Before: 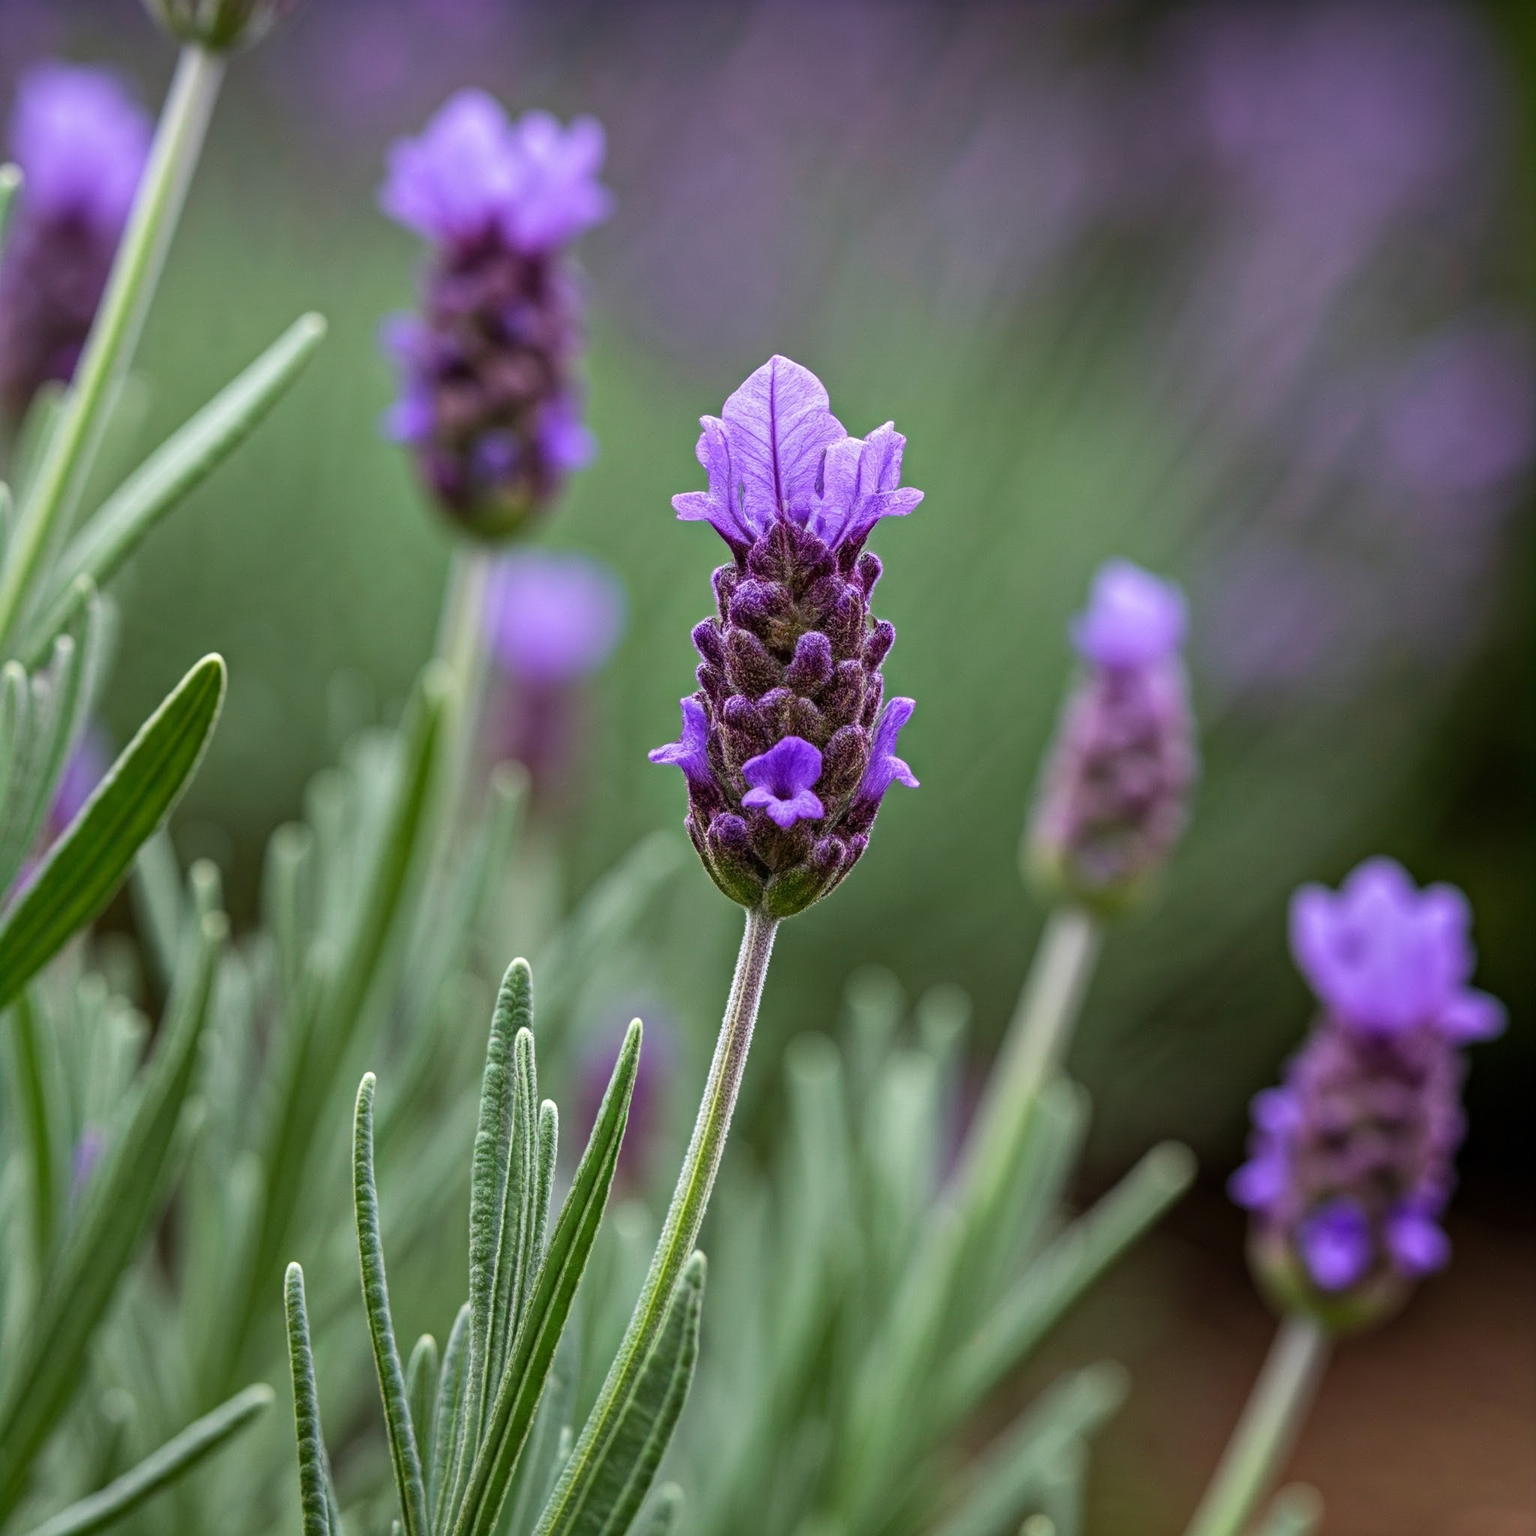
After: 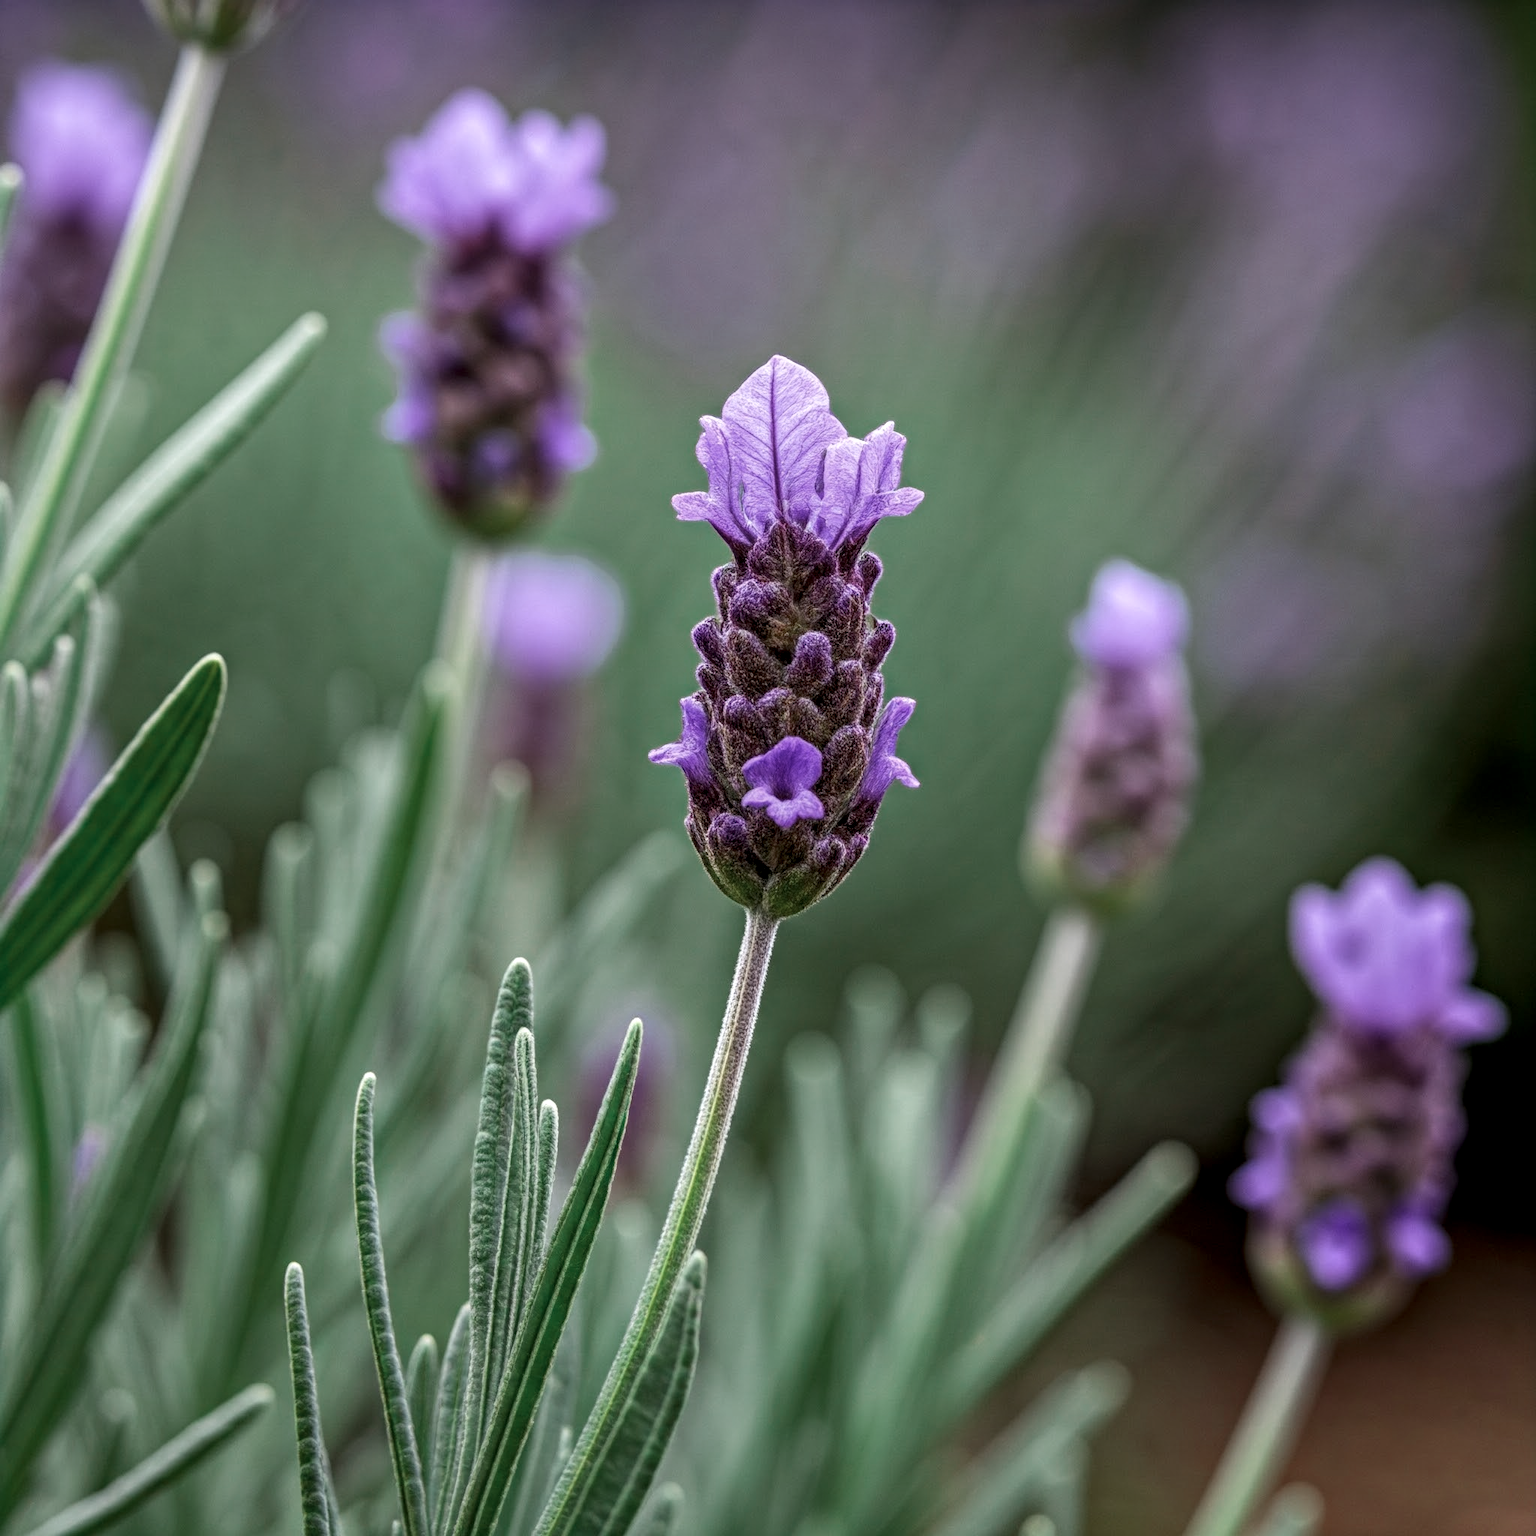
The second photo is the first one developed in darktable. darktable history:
color zones: curves: ch0 [(0, 0.5) (0.125, 0.4) (0.25, 0.5) (0.375, 0.4) (0.5, 0.4) (0.625, 0.6) (0.75, 0.6) (0.875, 0.5)]; ch1 [(0, 0.35) (0.125, 0.45) (0.25, 0.35) (0.375, 0.35) (0.5, 0.35) (0.625, 0.35) (0.75, 0.45) (0.875, 0.35)]; ch2 [(0, 0.6) (0.125, 0.5) (0.25, 0.5) (0.375, 0.6) (0.5, 0.6) (0.625, 0.5) (0.75, 0.5) (0.875, 0.5)]
local contrast: on, module defaults
